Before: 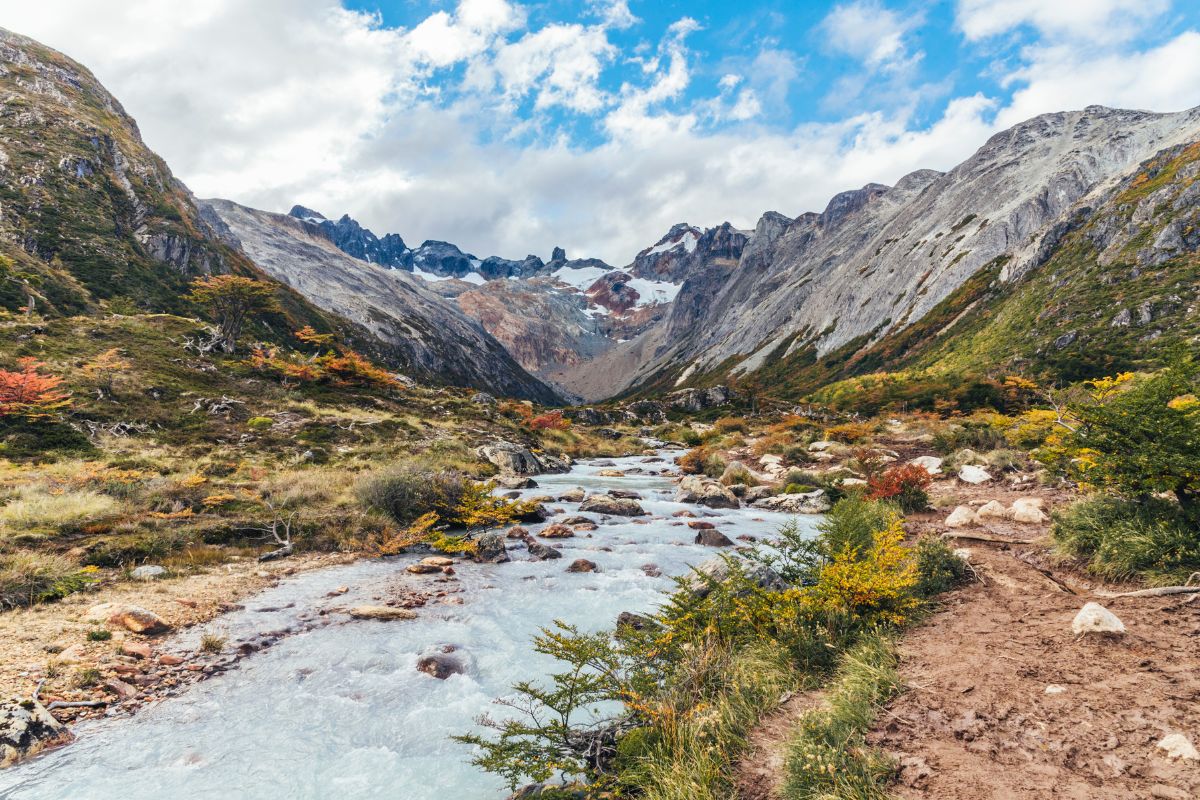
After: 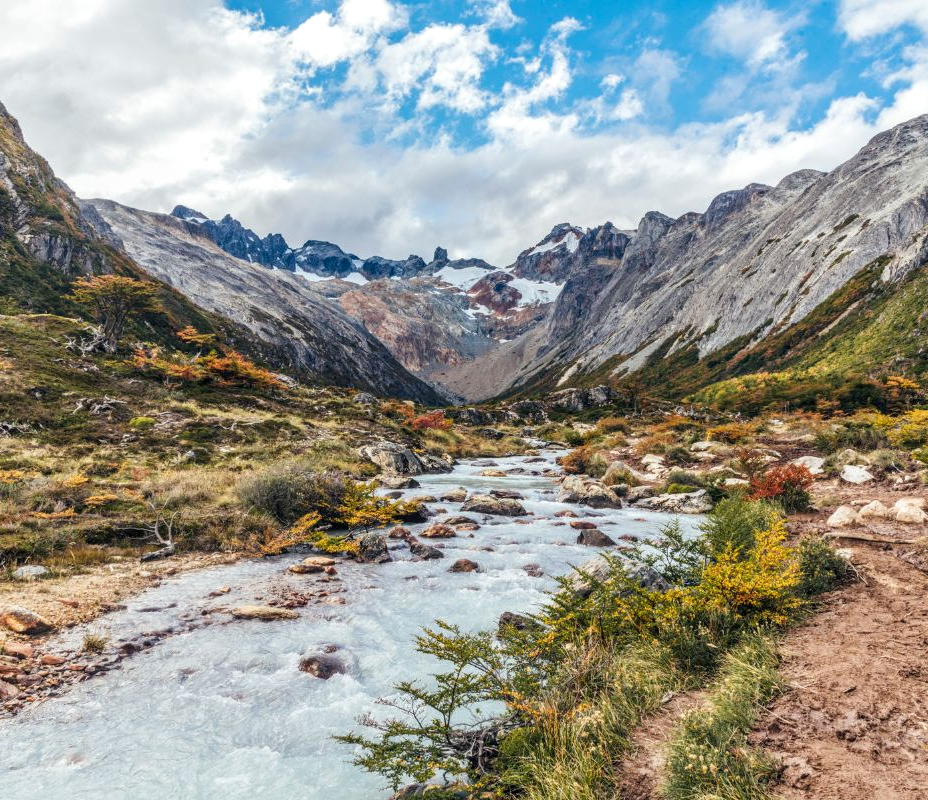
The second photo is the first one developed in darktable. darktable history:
crop: left 9.892%, right 12.745%
local contrast: on, module defaults
